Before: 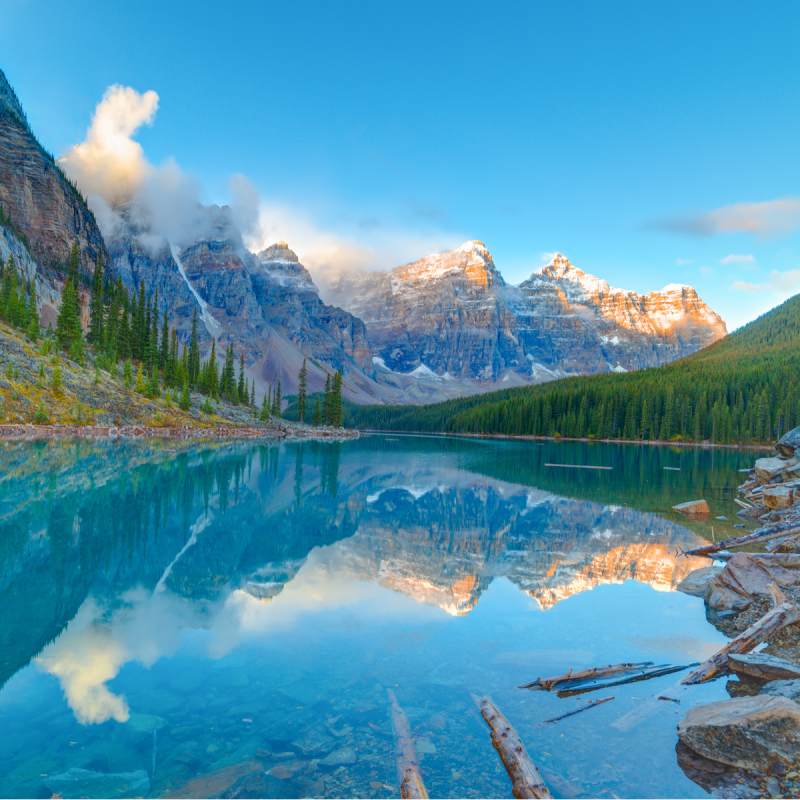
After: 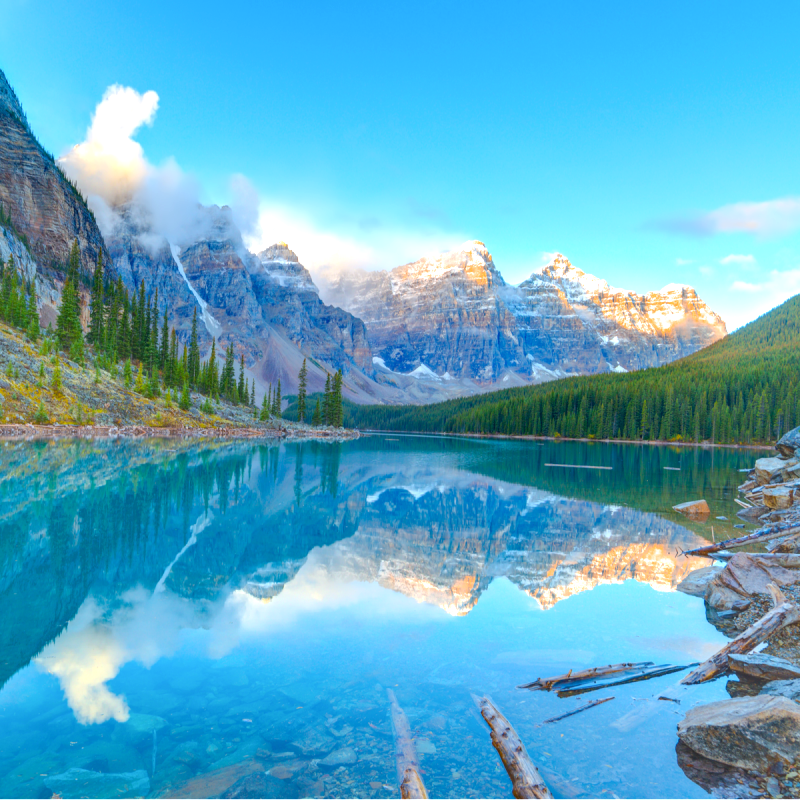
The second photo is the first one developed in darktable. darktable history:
exposure: black level correction 0.001, exposure 0.5 EV, compensate exposure bias true, compensate highlight preservation false
white balance: red 0.98, blue 1.034
